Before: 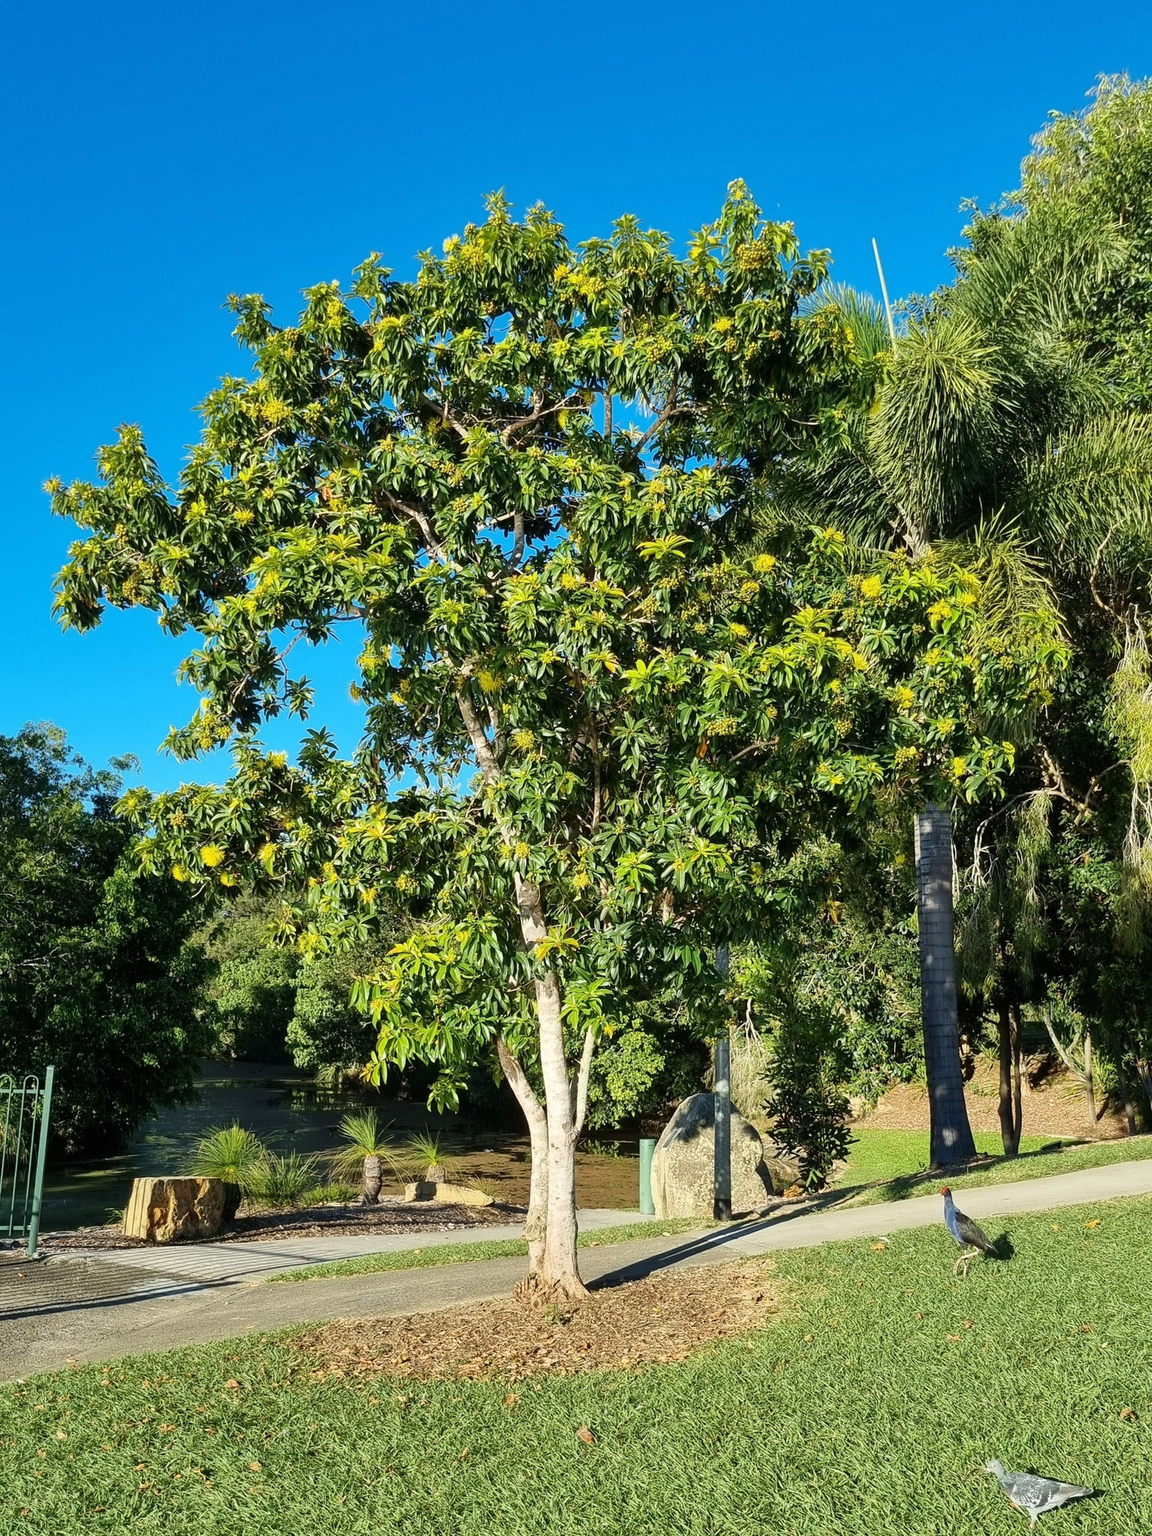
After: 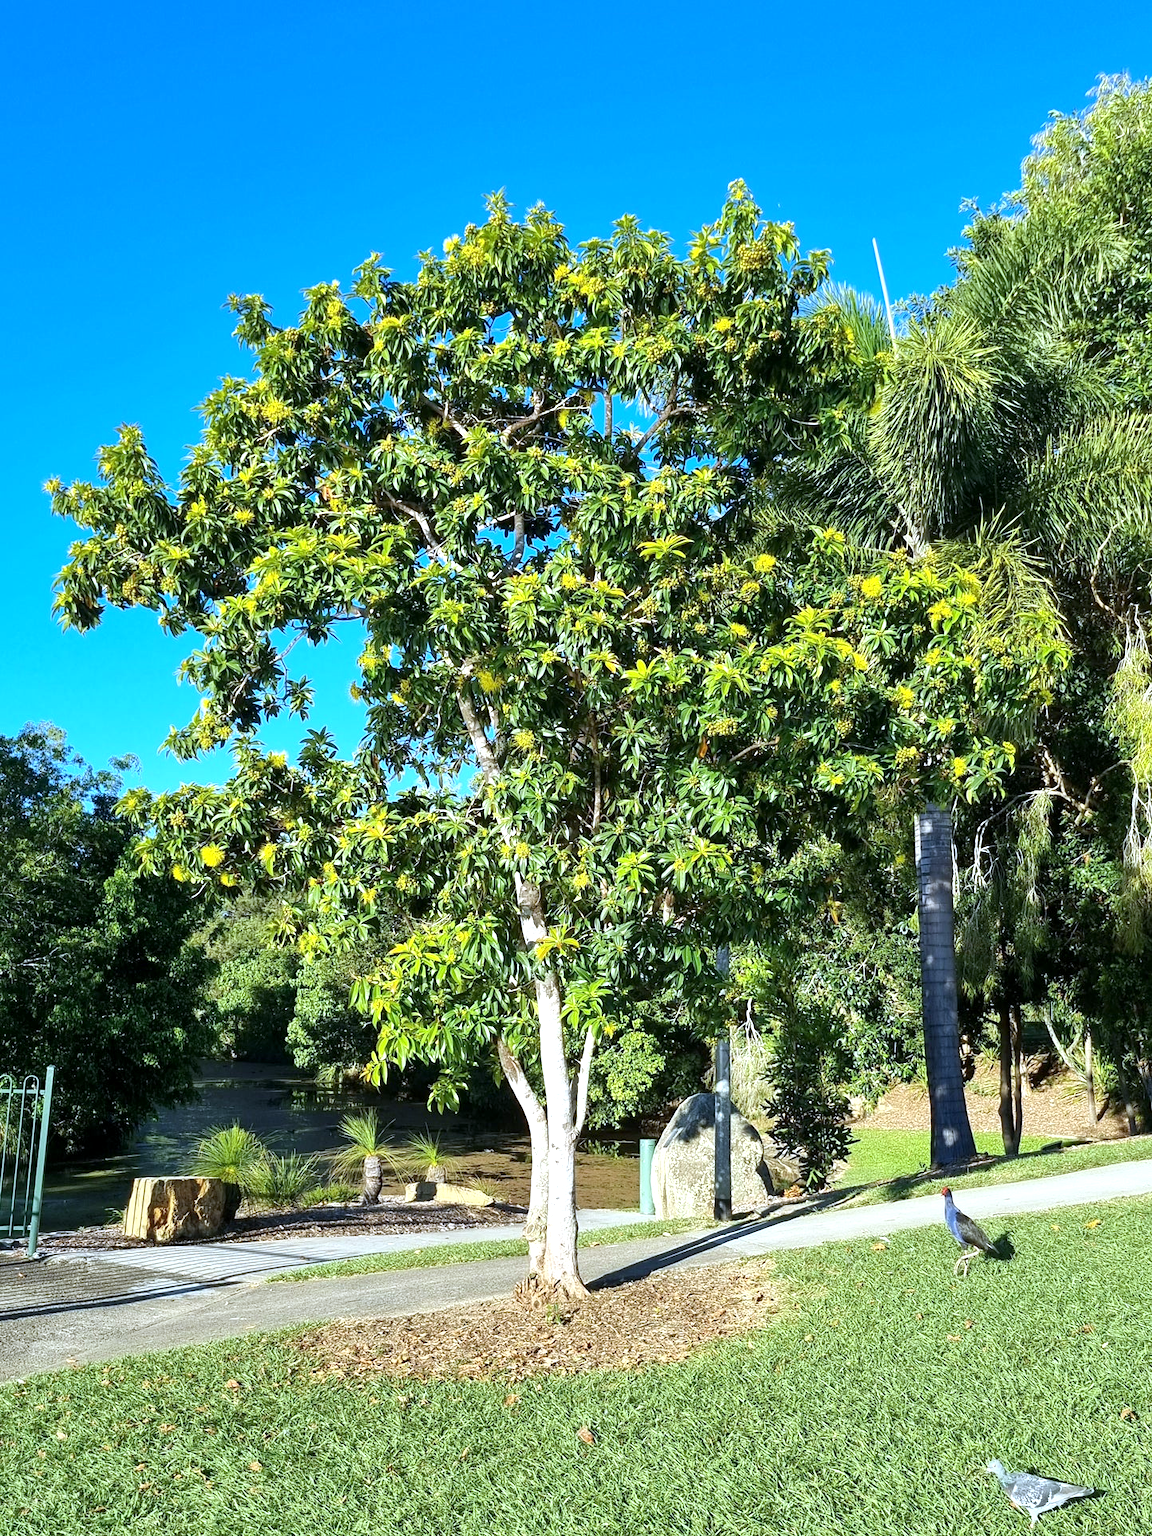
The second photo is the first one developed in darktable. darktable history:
white balance: red 0.948, green 1.02, blue 1.176
exposure: black level correction 0.001, exposure 0.5 EV, compensate exposure bias true, compensate highlight preservation false
